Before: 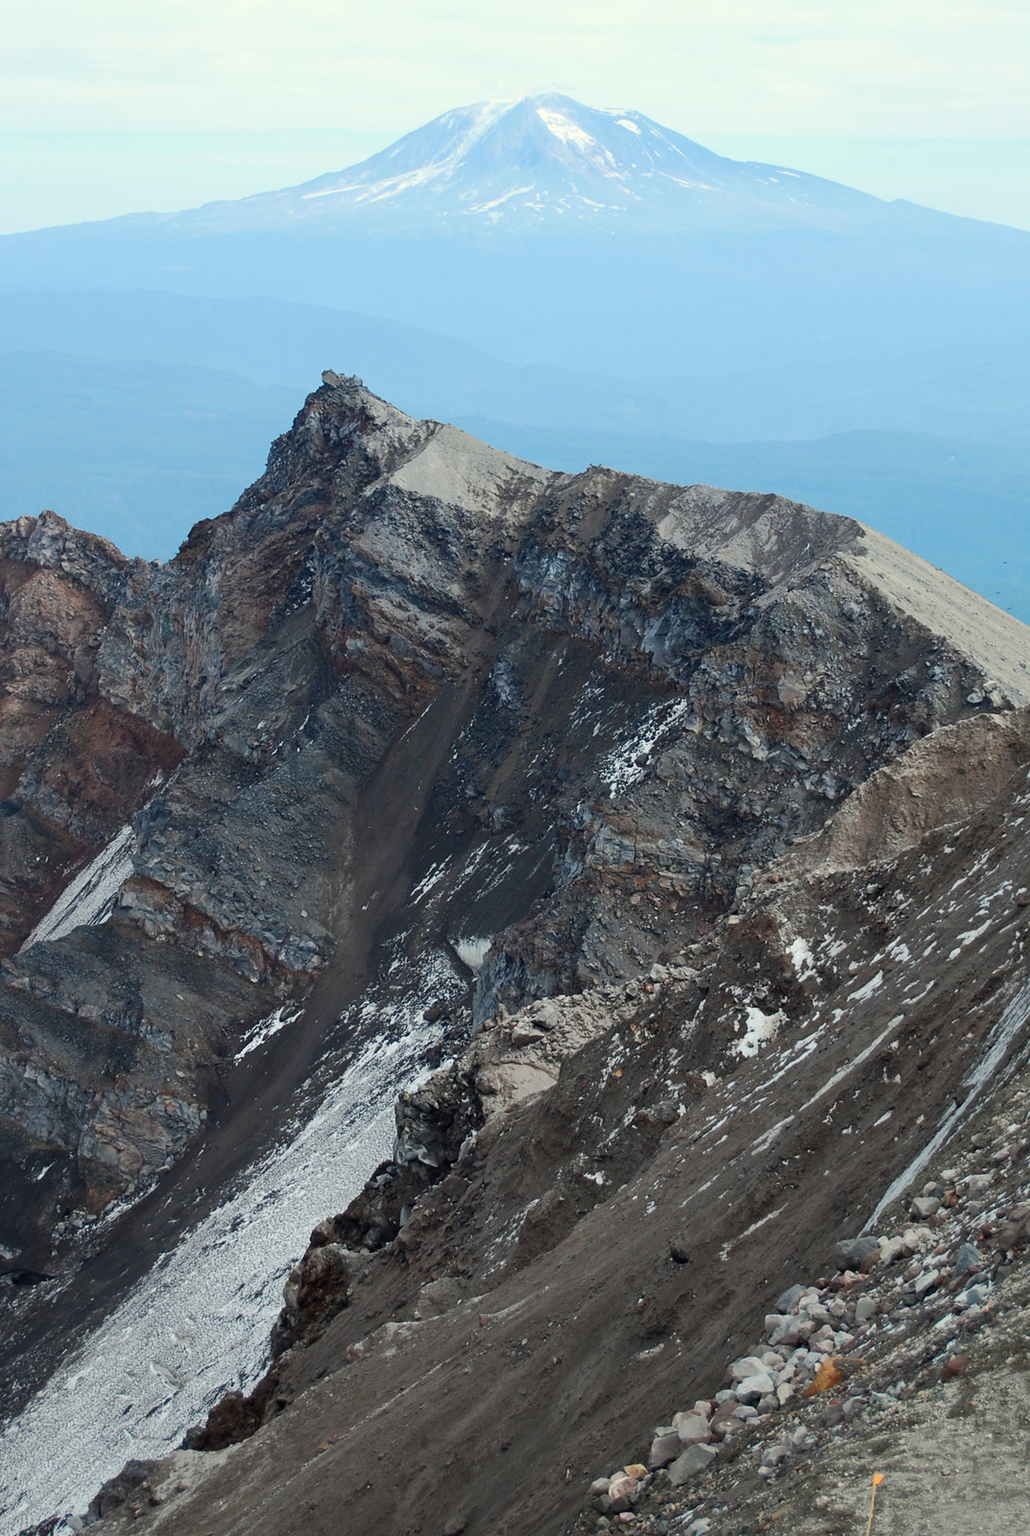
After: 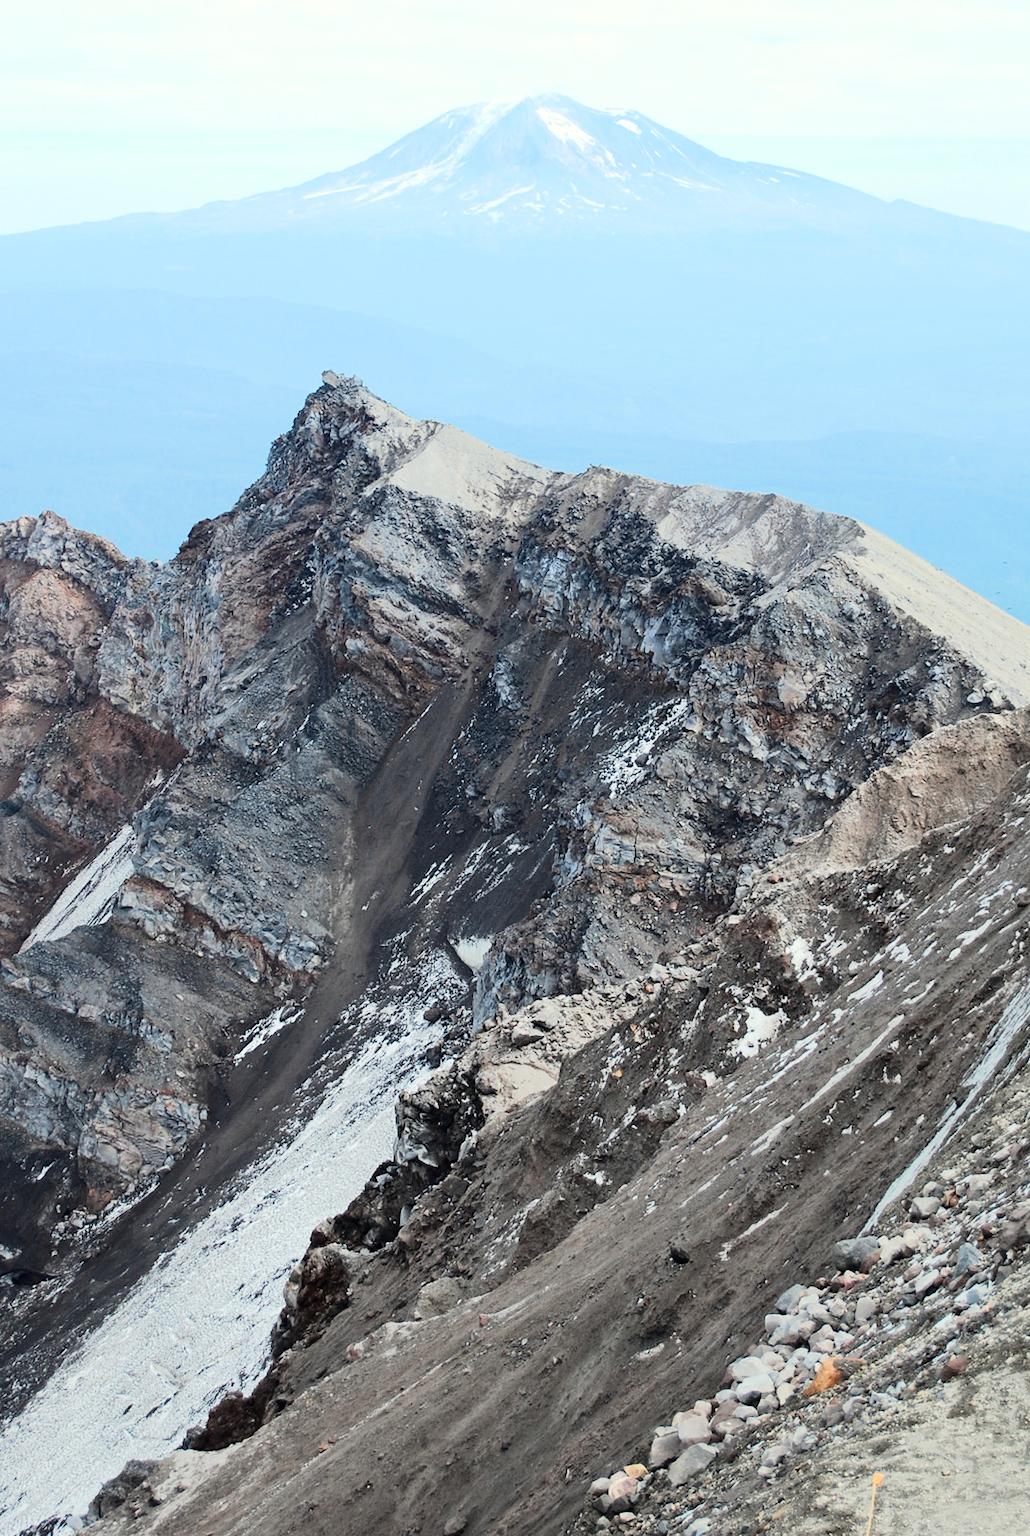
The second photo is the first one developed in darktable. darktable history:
contrast brightness saturation: contrast 0.107, saturation -0.158
tone equalizer: -7 EV 0.147 EV, -6 EV 0.605 EV, -5 EV 1.15 EV, -4 EV 1.34 EV, -3 EV 1.17 EV, -2 EV 0.6 EV, -1 EV 0.164 EV, edges refinement/feathering 500, mask exposure compensation -1.57 EV, preserve details no
